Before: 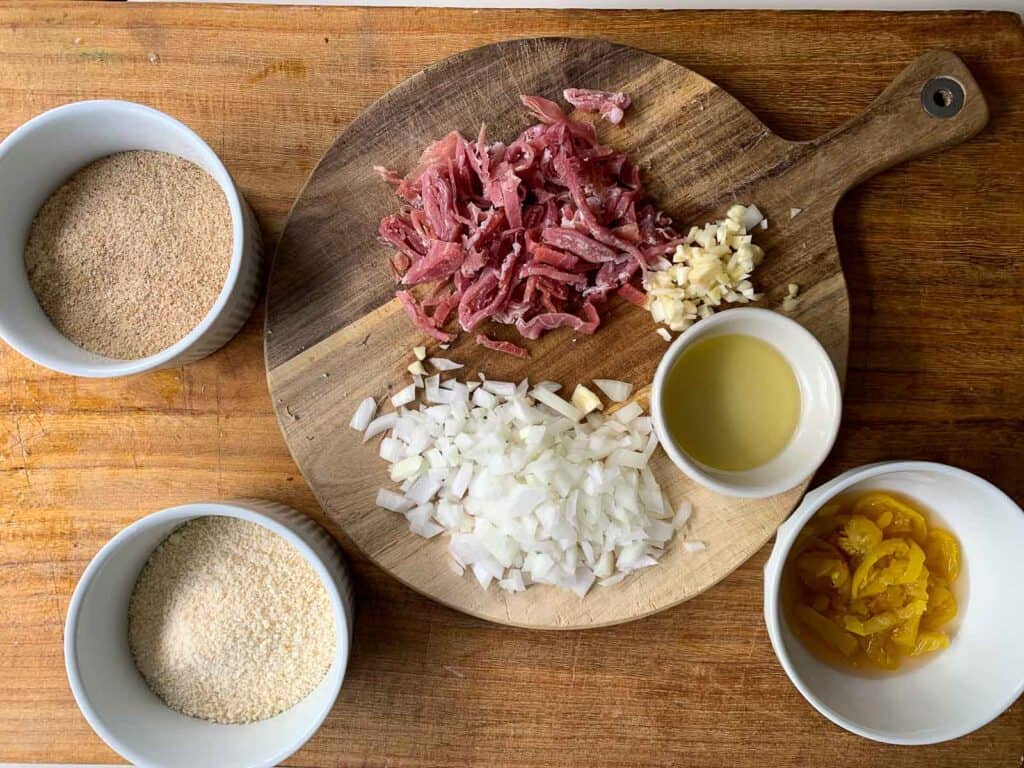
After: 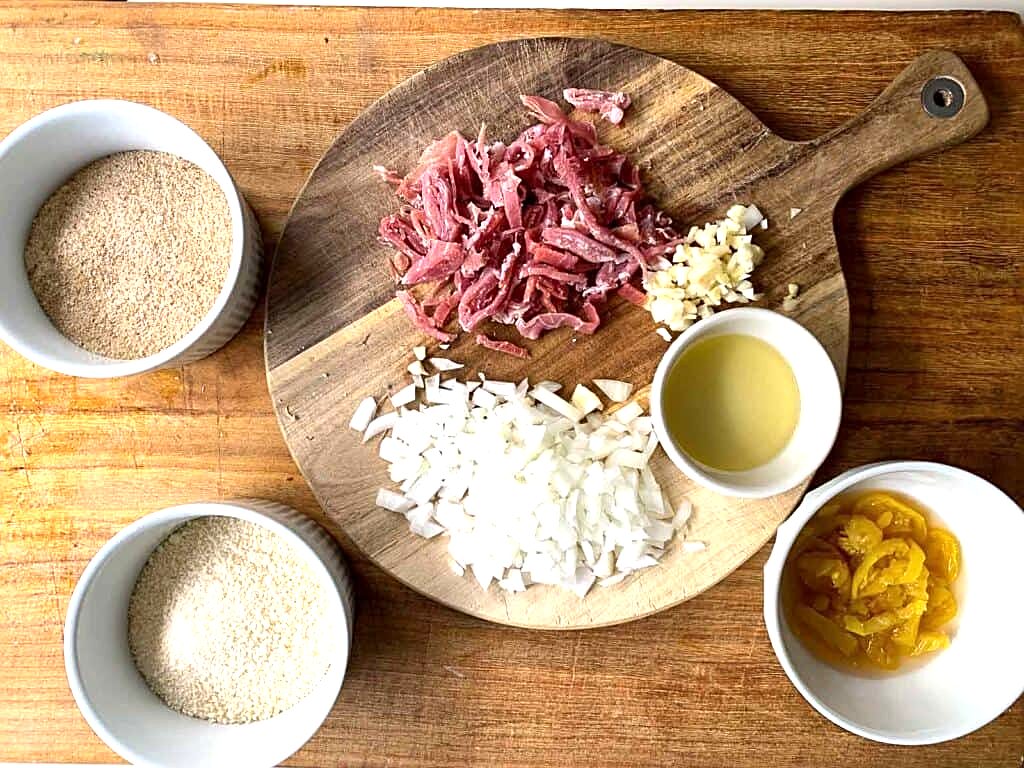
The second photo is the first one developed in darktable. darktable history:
local contrast: mode bilateral grid, contrast 20, coarseness 50, detail 120%, midtone range 0.2
sharpen: on, module defaults
exposure: exposure 0.785 EV, compensate highlight preservation false
